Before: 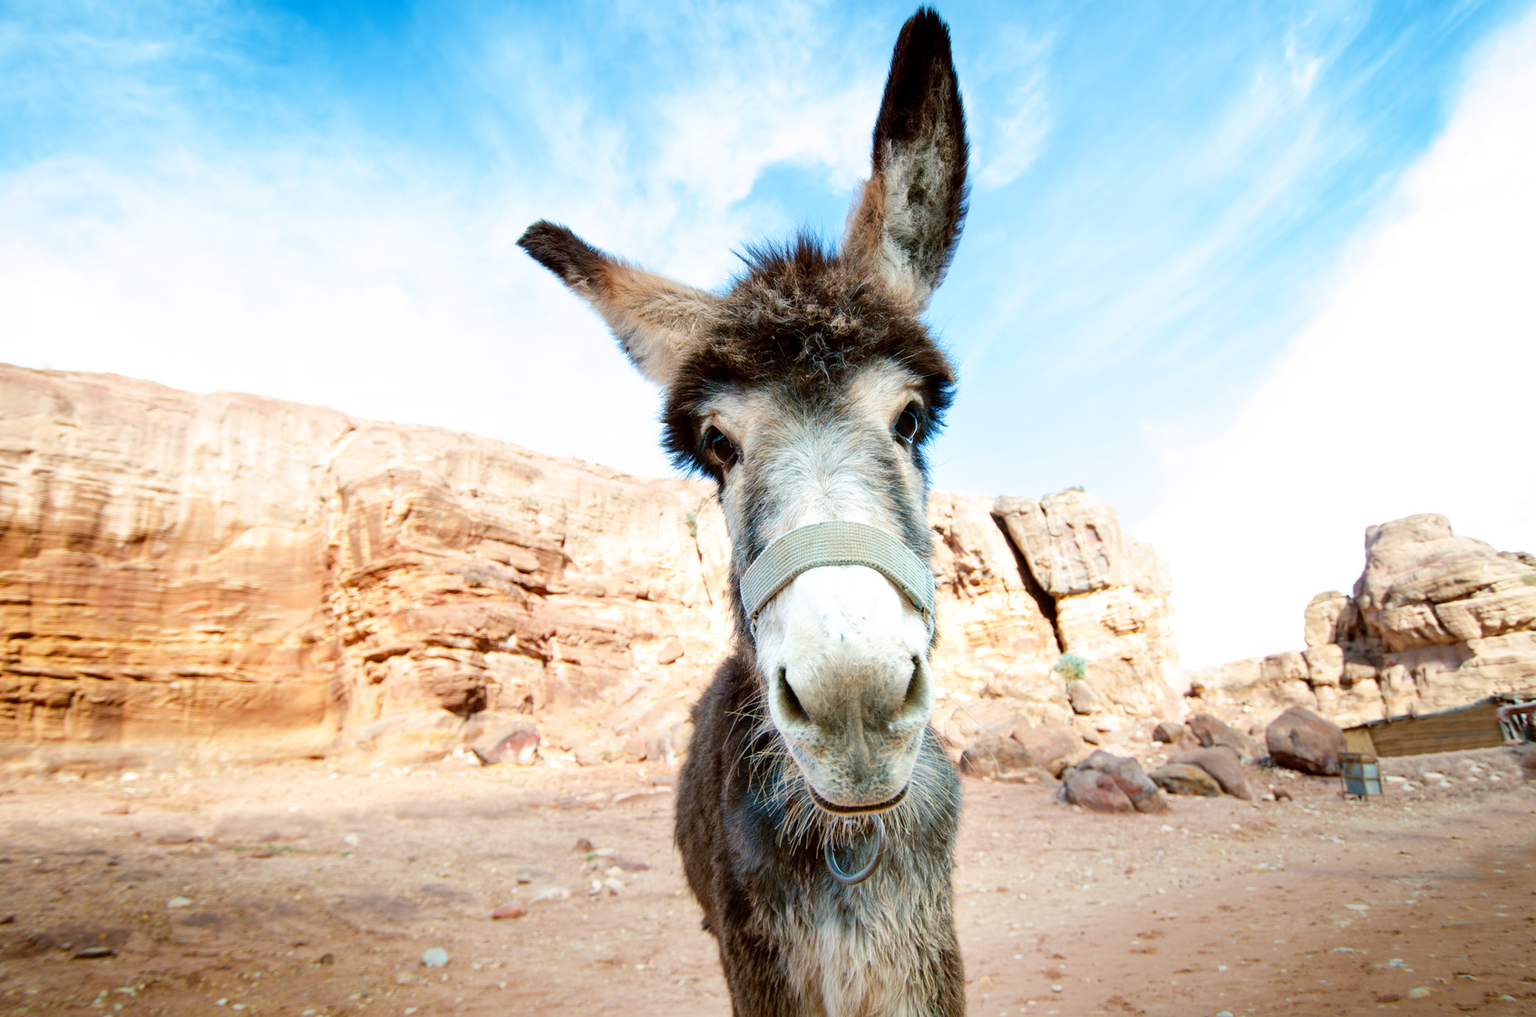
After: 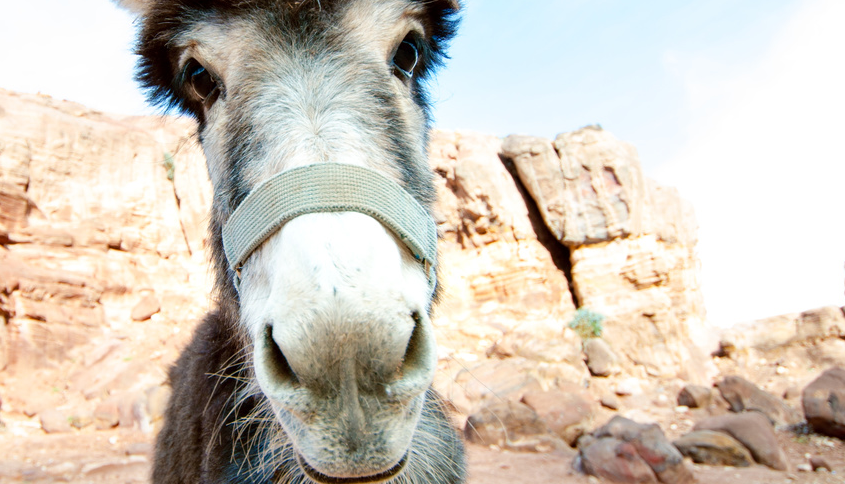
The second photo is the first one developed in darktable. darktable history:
crop: left 35.102%, top 36.743%, right 14.965%, bottom 20.118%
